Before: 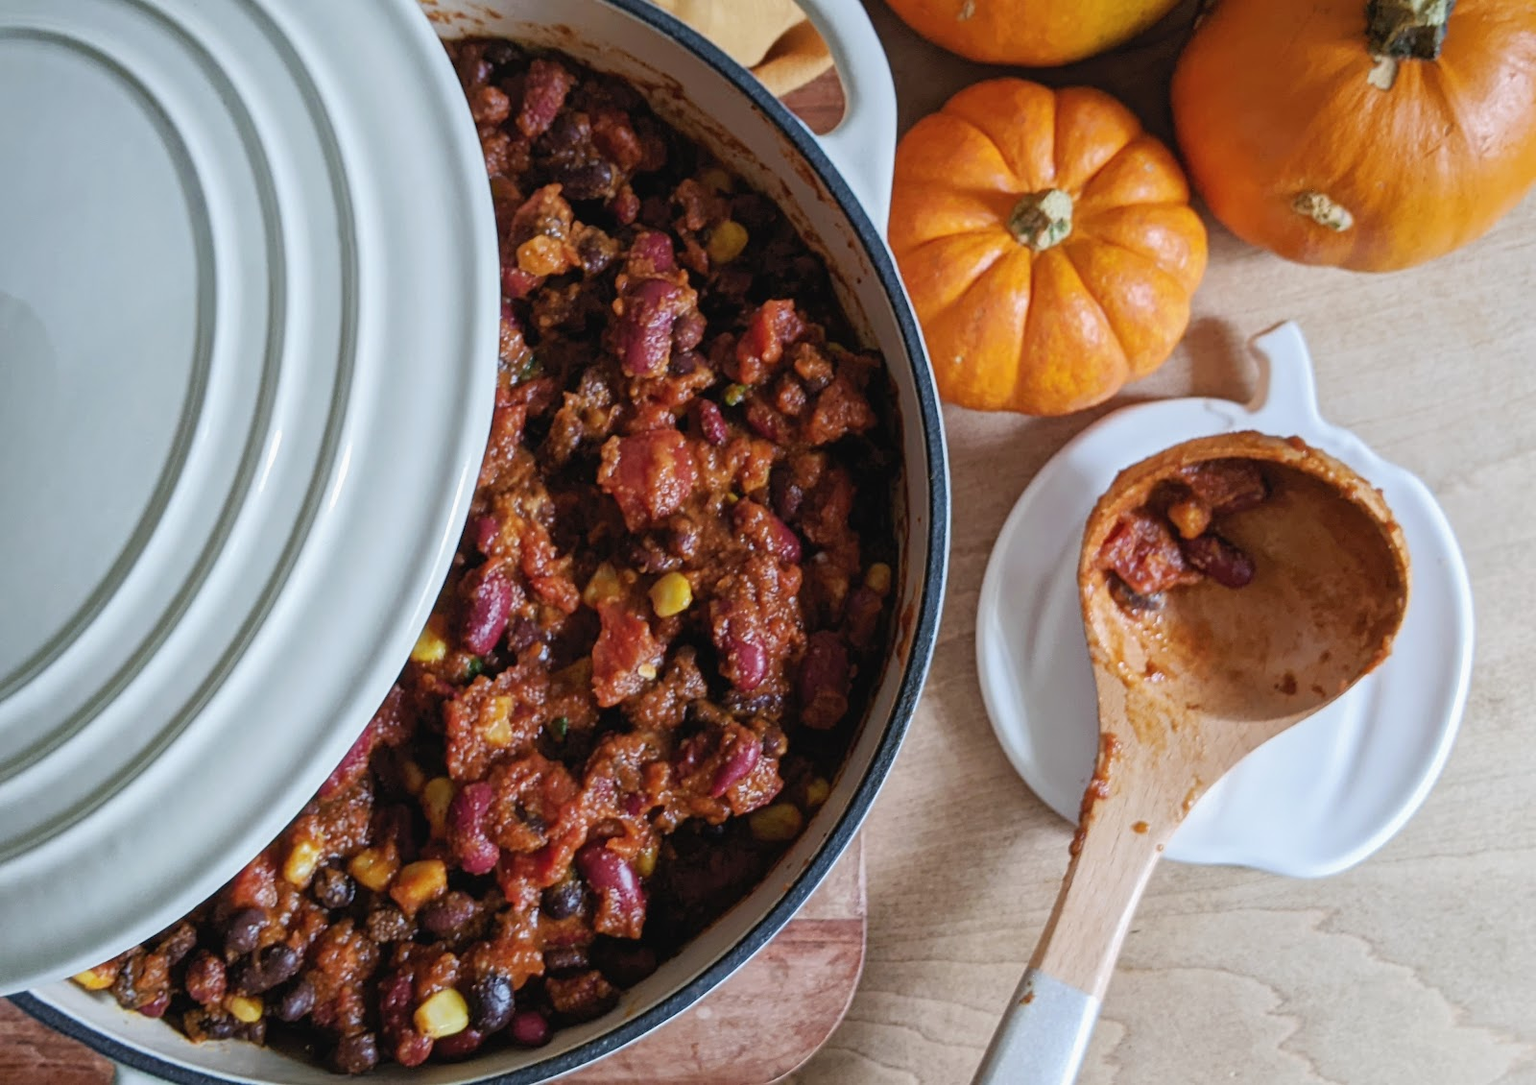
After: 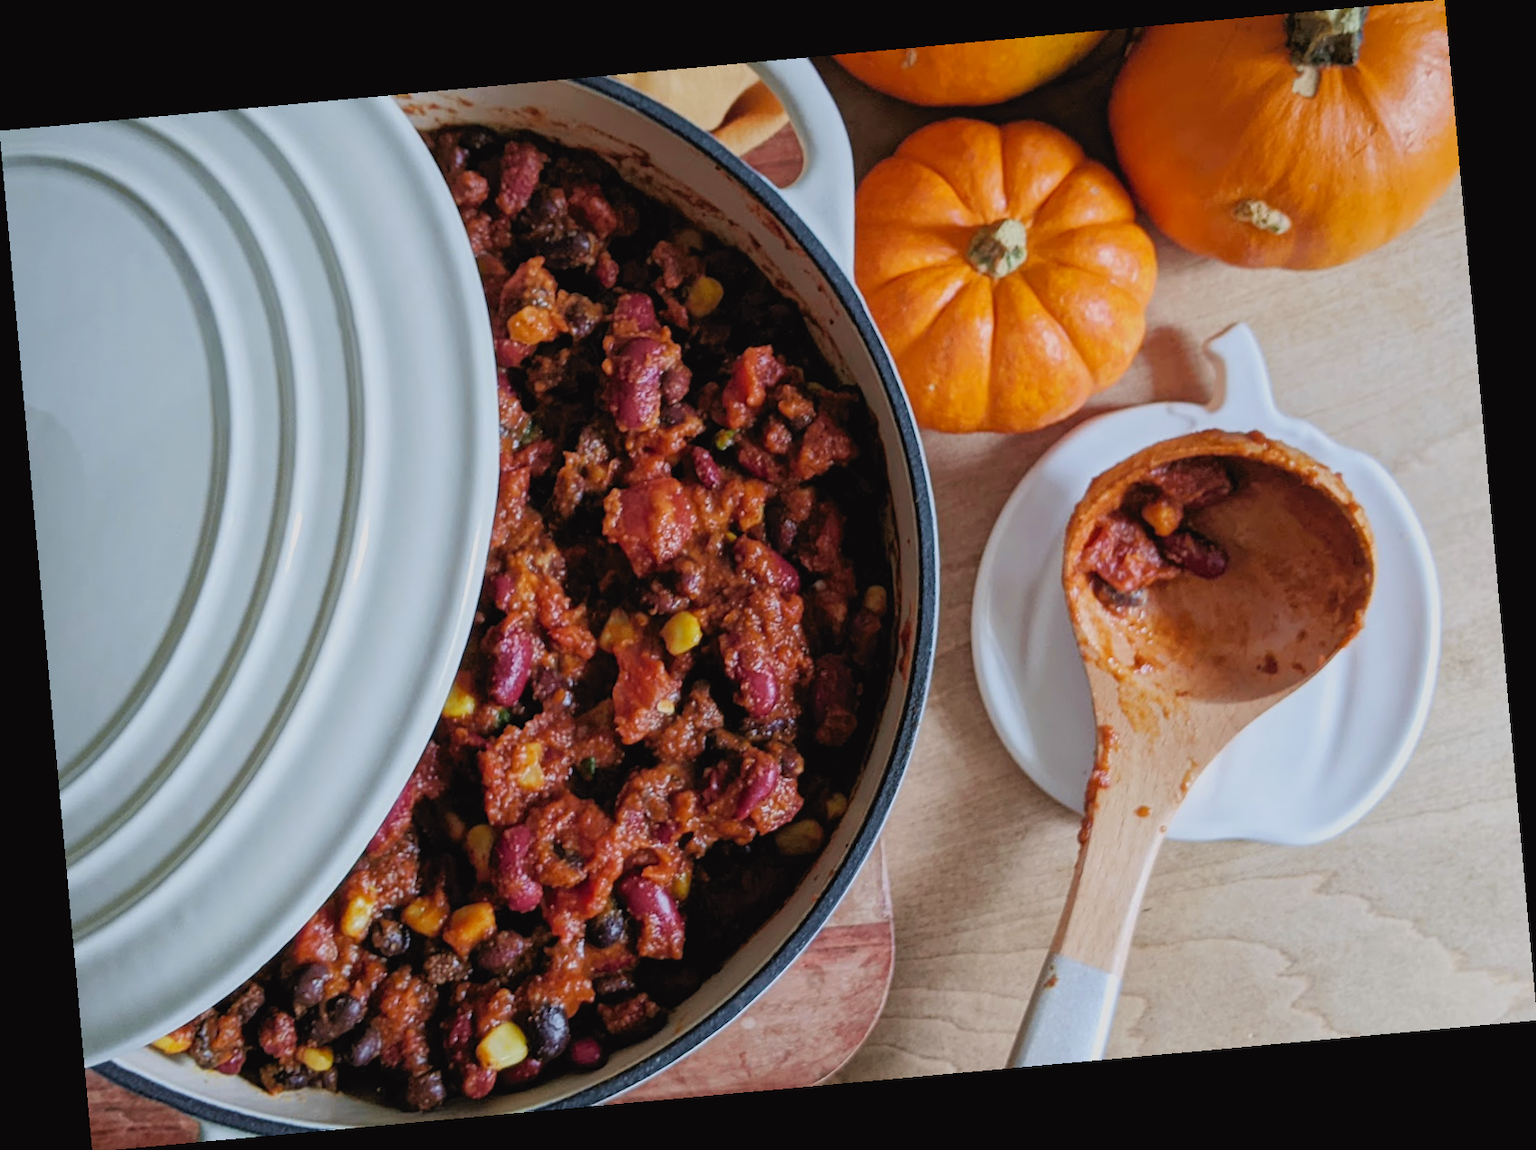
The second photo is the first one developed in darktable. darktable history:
filmic rgb: middle gray luminance 18.42%, black relative exposure -9 EV, white relative exposure 3.75 EV, threshold 6 EV, target black luminance 0%, hardness 4.85, latitude 67.35%, contrast 0.955, highlights saturation mix 20%, shadows ↔ highlights balance 21.36%, add noise in highlights 0, preserve chrominance luminance Y, color science v3 (2019), use custom middle-gray values true, iterations of high-quality reconstruction 0, contrast in highlights soft, enable highlight reconstruction true
rotate and perspective: rotation -5.2°, automatic cropping off
tone curve: curves: ch0 [(0, 0.024) (0.119, 0.146) (0.474, 0.464) (0.718, 0.721) (0.817, 0.839) (1, 0.998)]; ch1 [(0, 0) (0.377, 0.416) (0.439, 0.451) (0.477, 0.477) (0.501, 0.503) (0.538, 0.544) (0.58, 0.602) (0.664, 0.676) (0.783, 0.804) (1, 1)]; ch2 [(0, 0) (0.38, 0.405) (0.463, 0.456) (0.498, 0.497) (0.524, 0.535) (0.578, 0.576) (0.648, 0.665) (1, 1)], color space Lab, independent channels, preserve colors none
